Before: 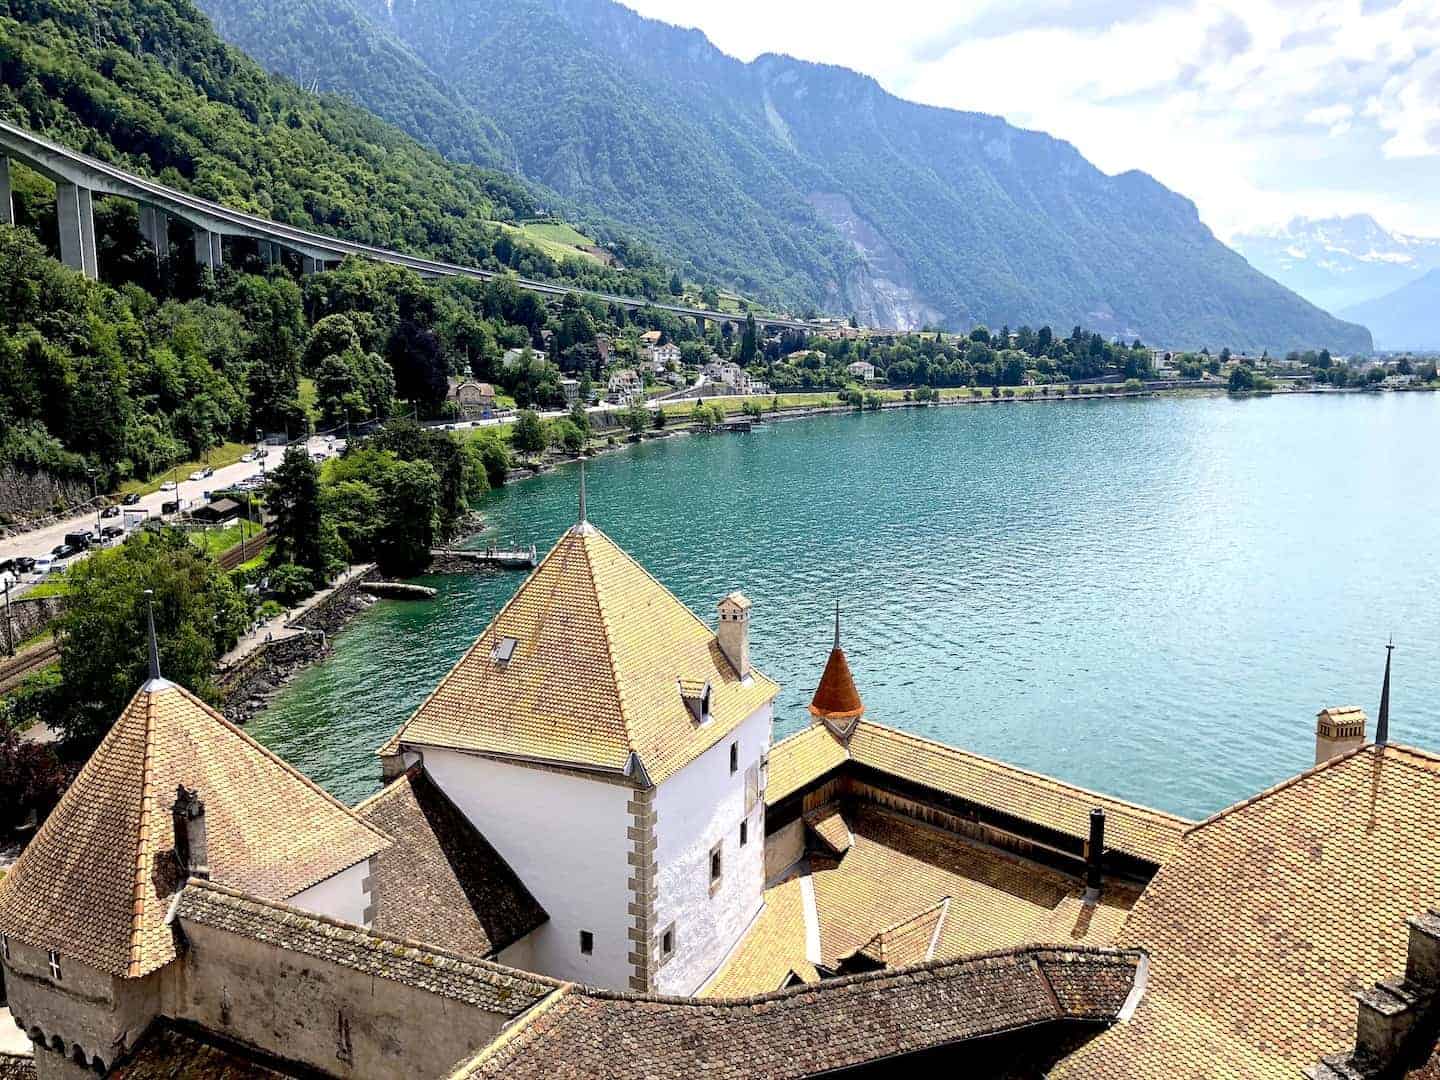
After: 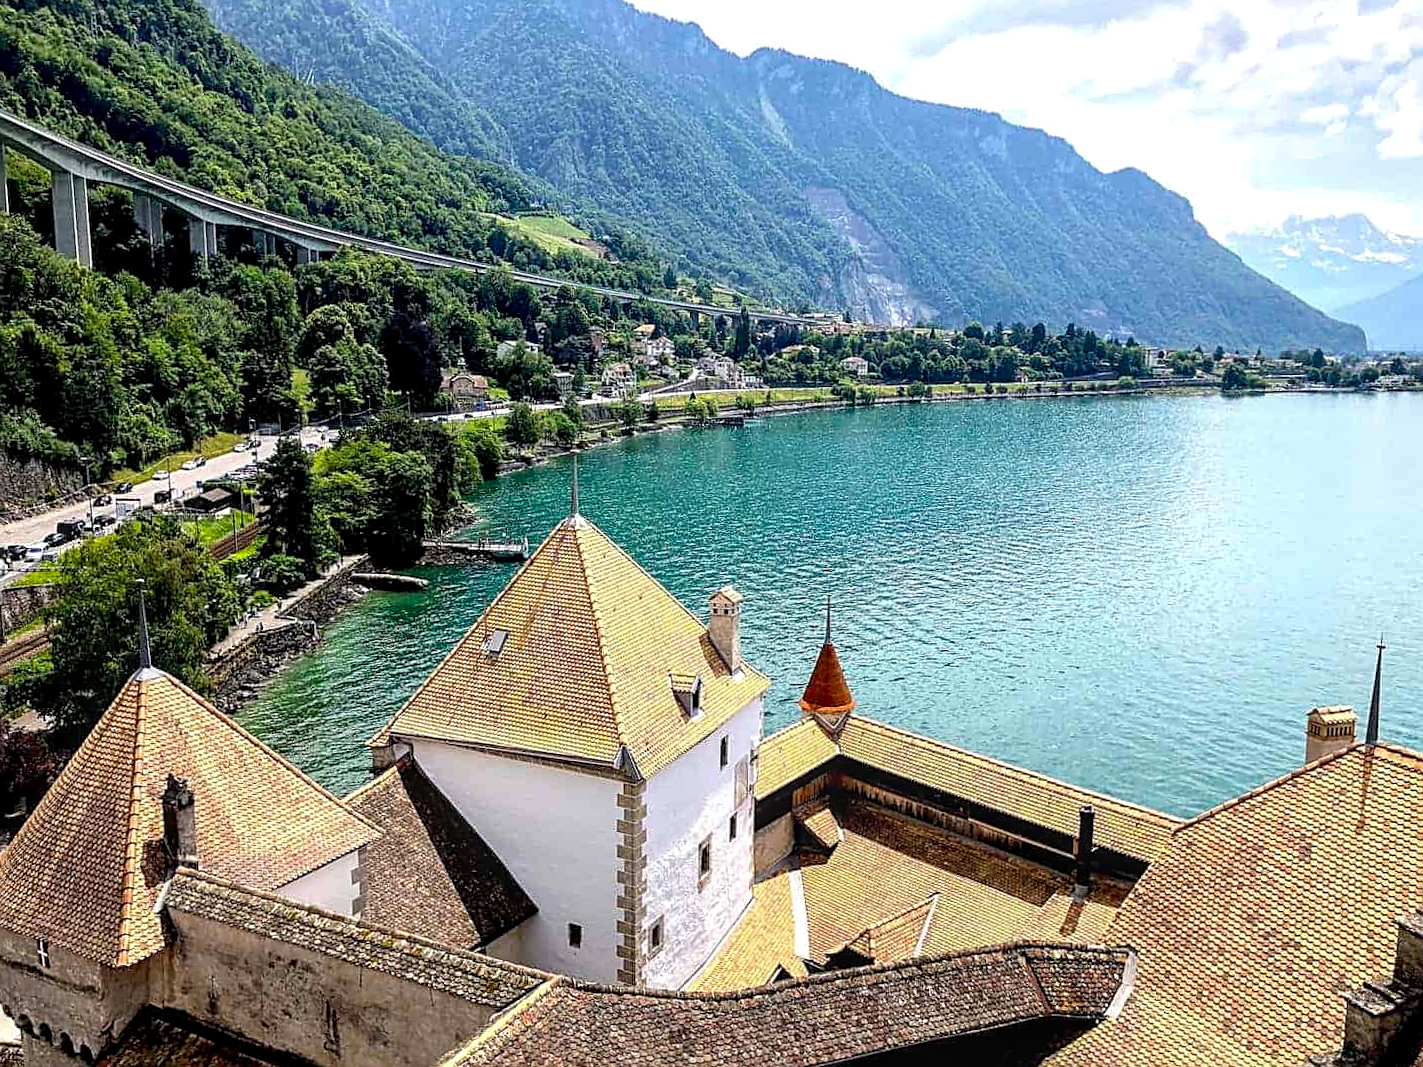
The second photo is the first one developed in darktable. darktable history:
crop and rotate: angle -0.5°
local contrast: detail 130%
sharpen: on, module defaults
